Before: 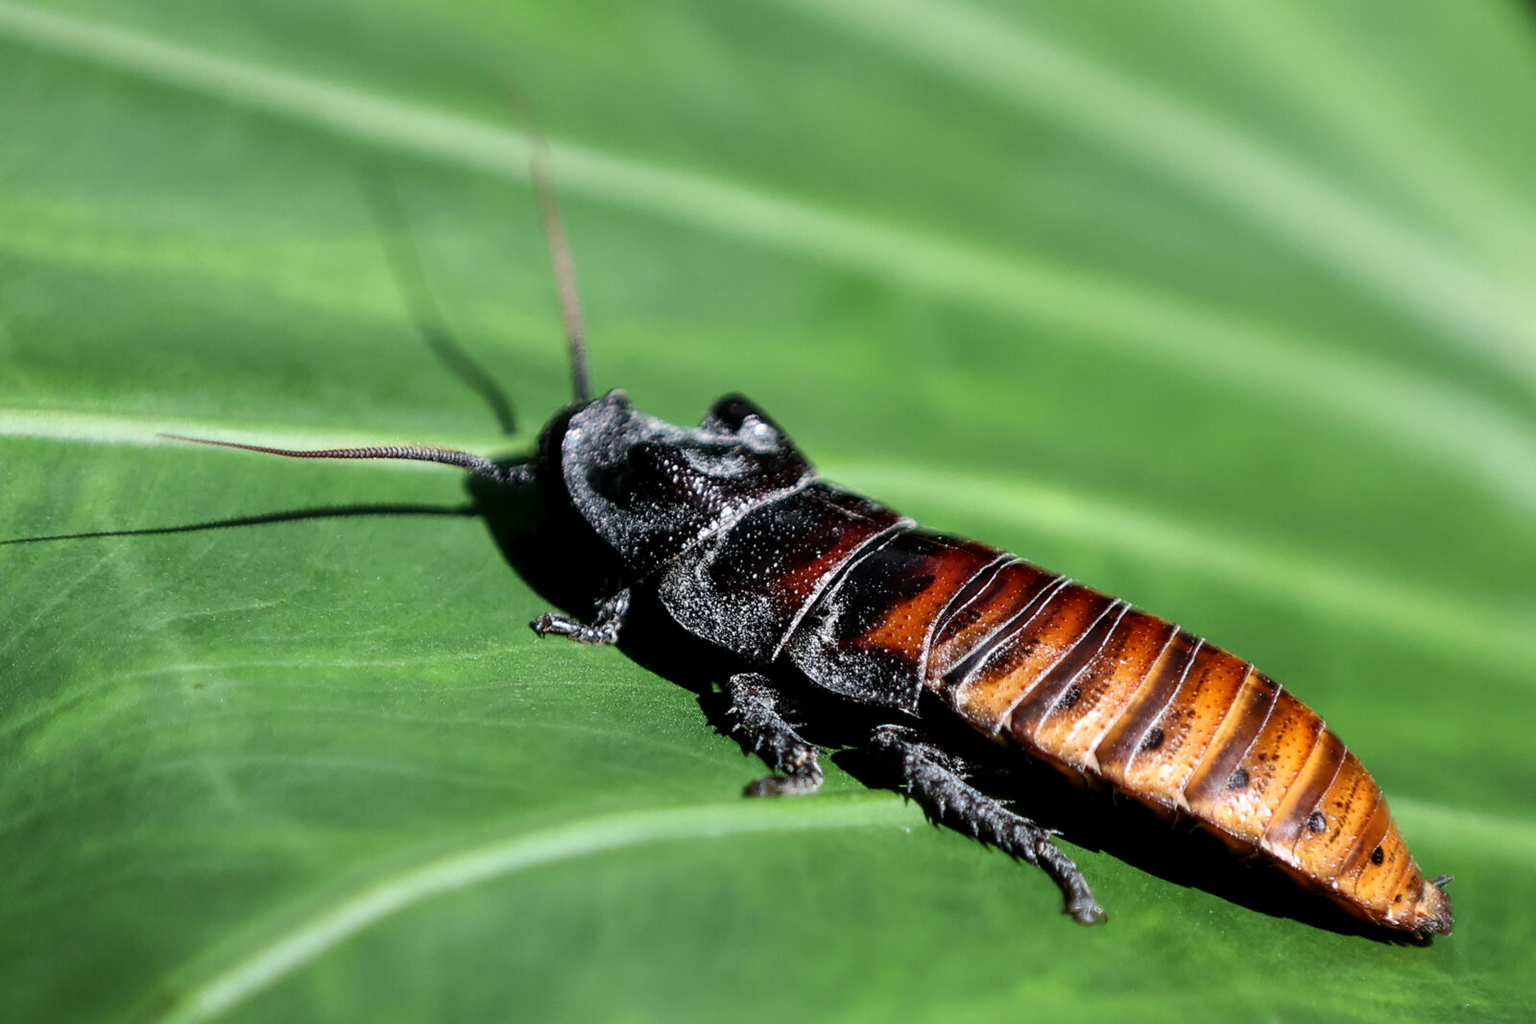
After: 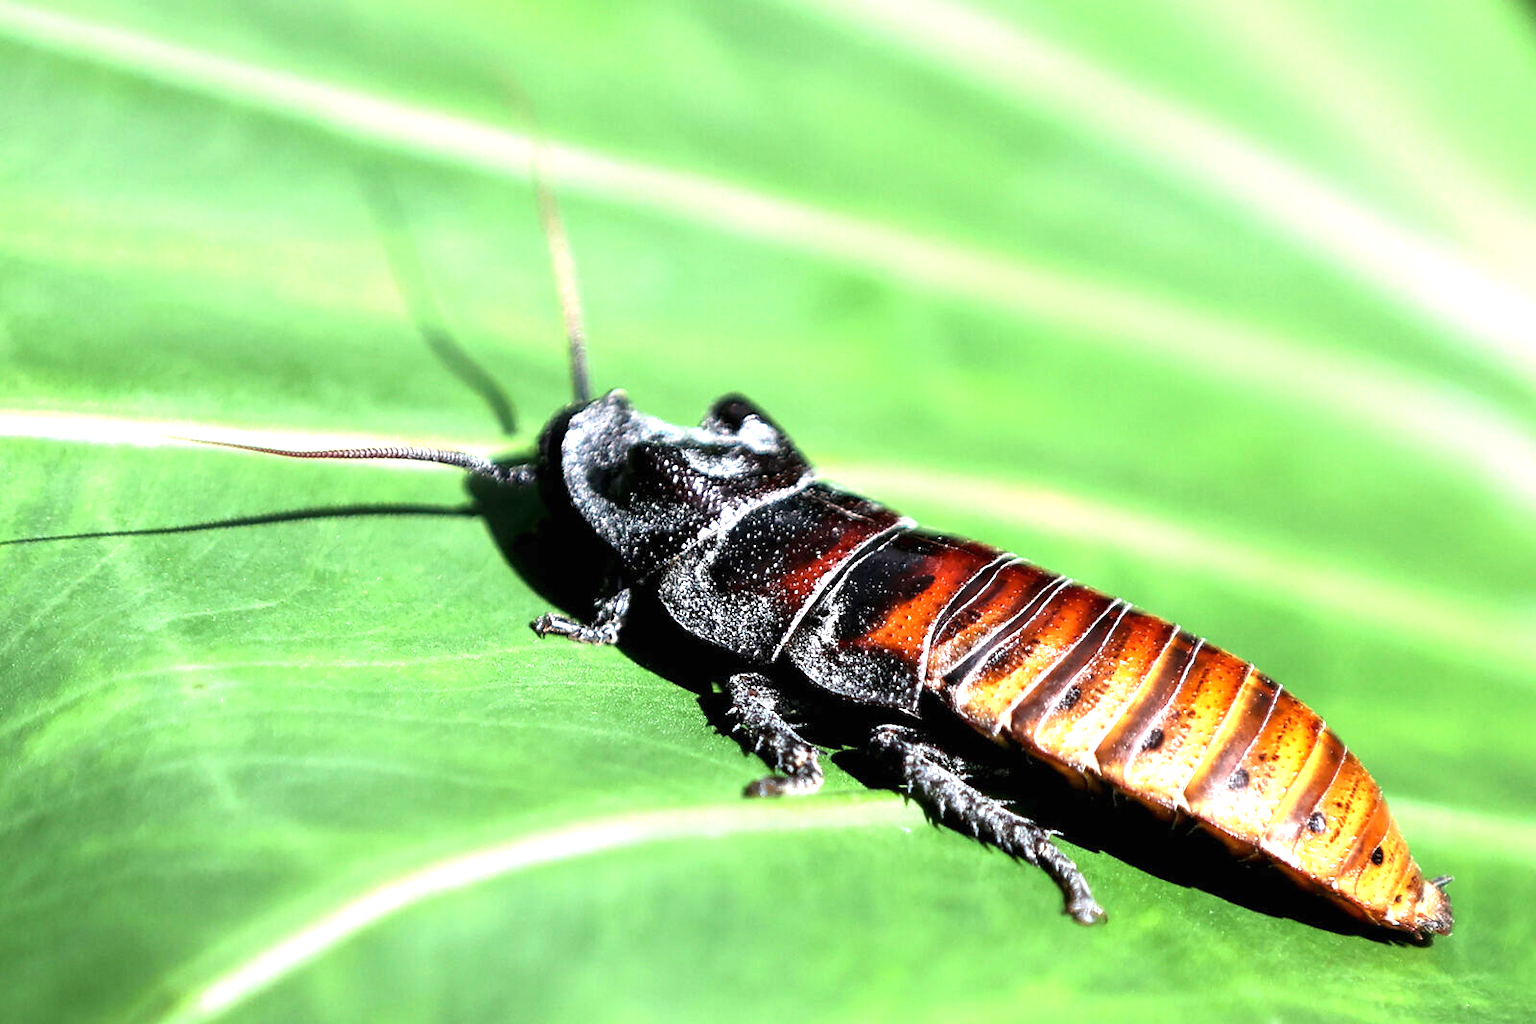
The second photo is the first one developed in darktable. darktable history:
exposure: black level correction 0, exposure 1.466 EV, compensate highlight preservation false
